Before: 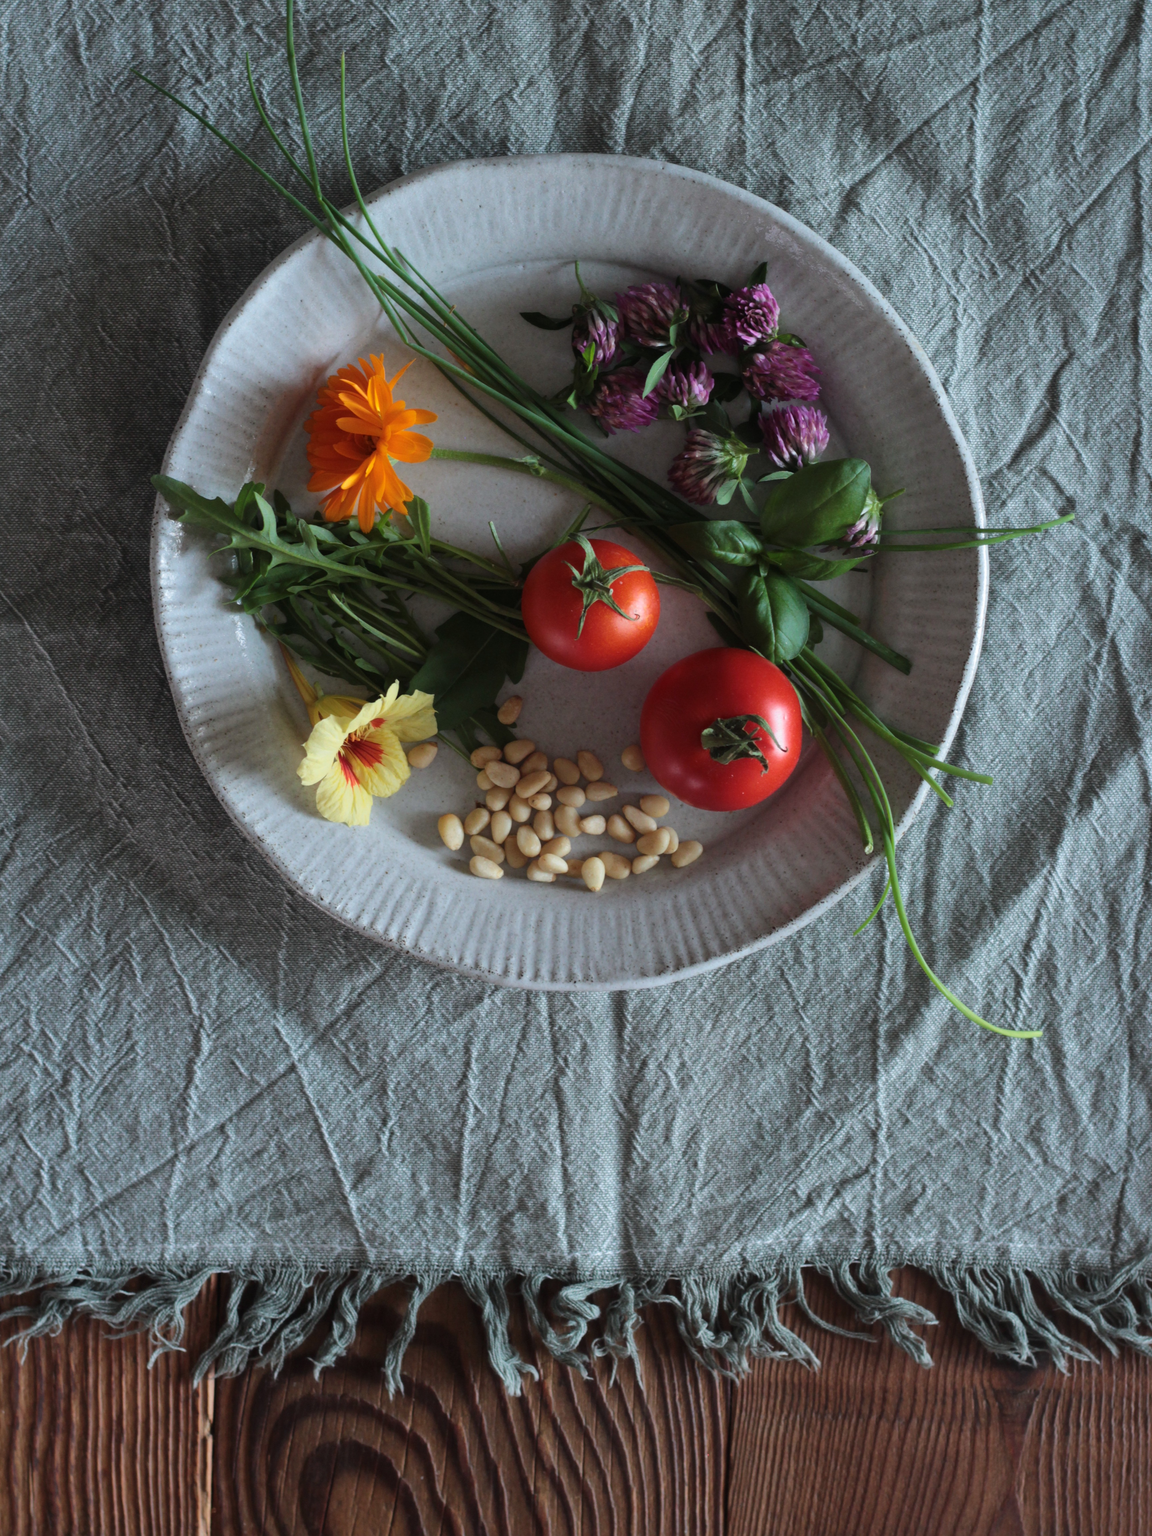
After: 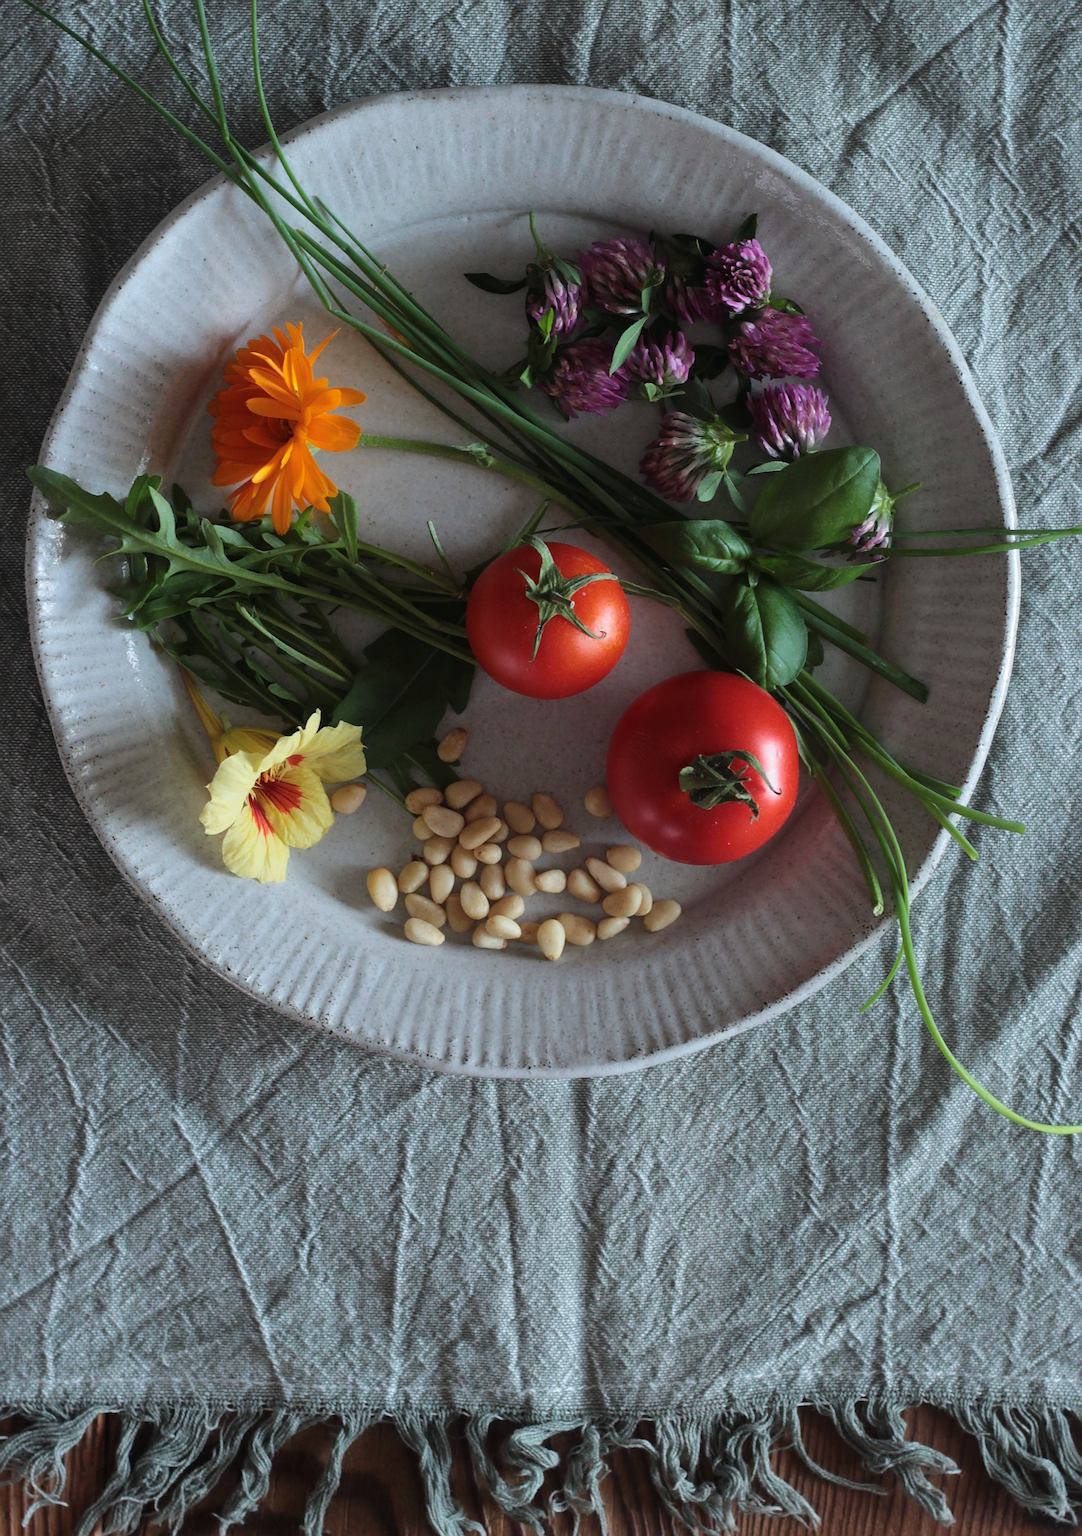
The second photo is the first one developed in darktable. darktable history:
crop: left 11.225%, top 5.381%, right 9.565%, bottom 10.314%
sharpen: on, module defaults
